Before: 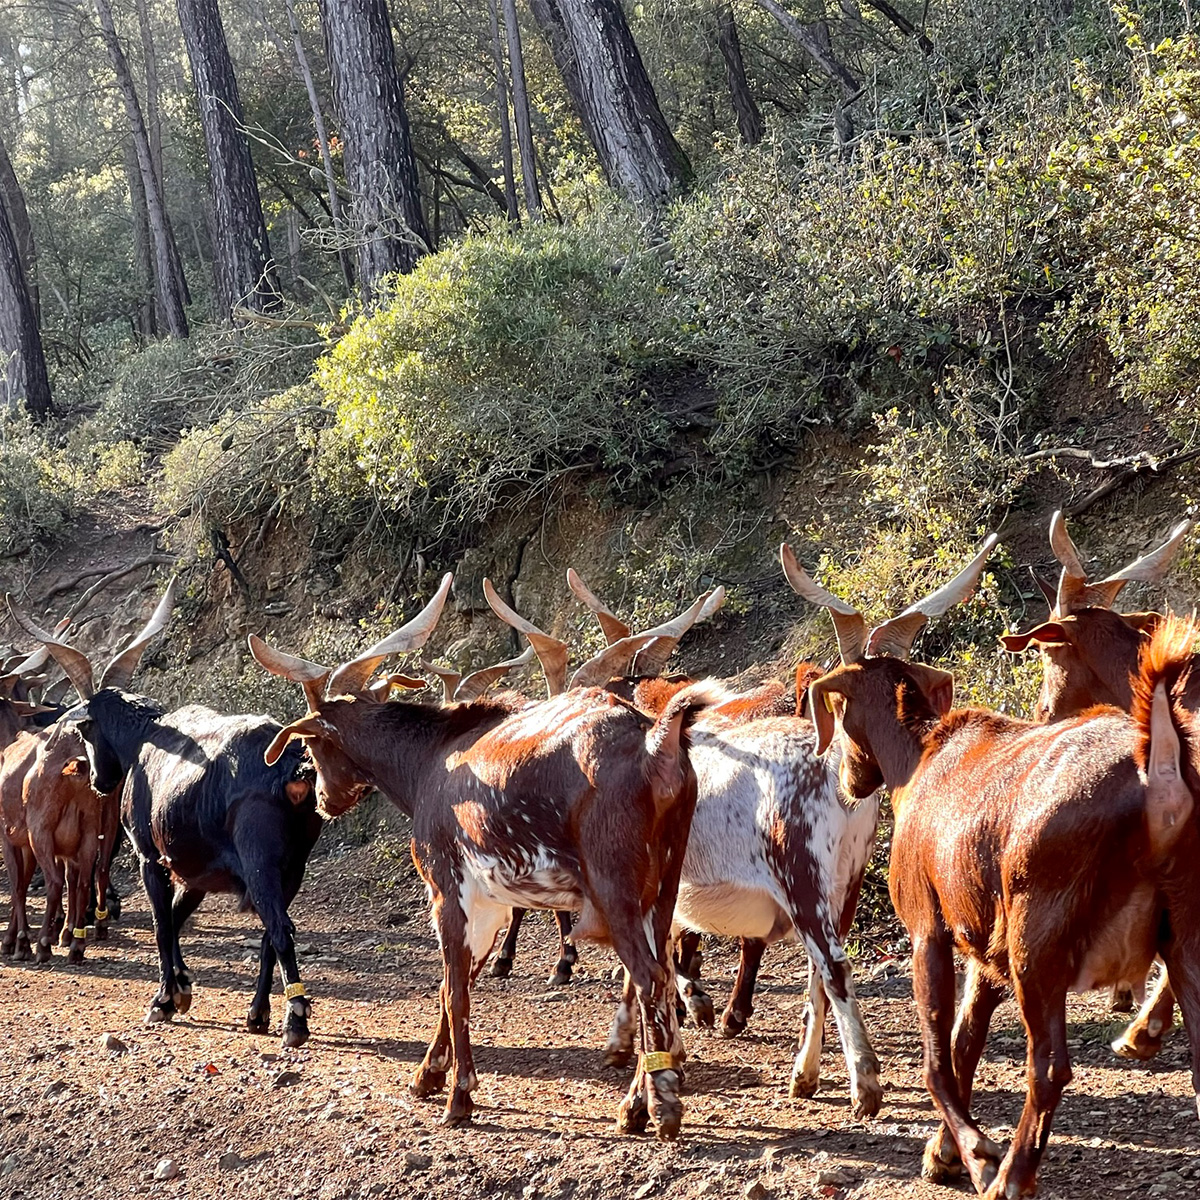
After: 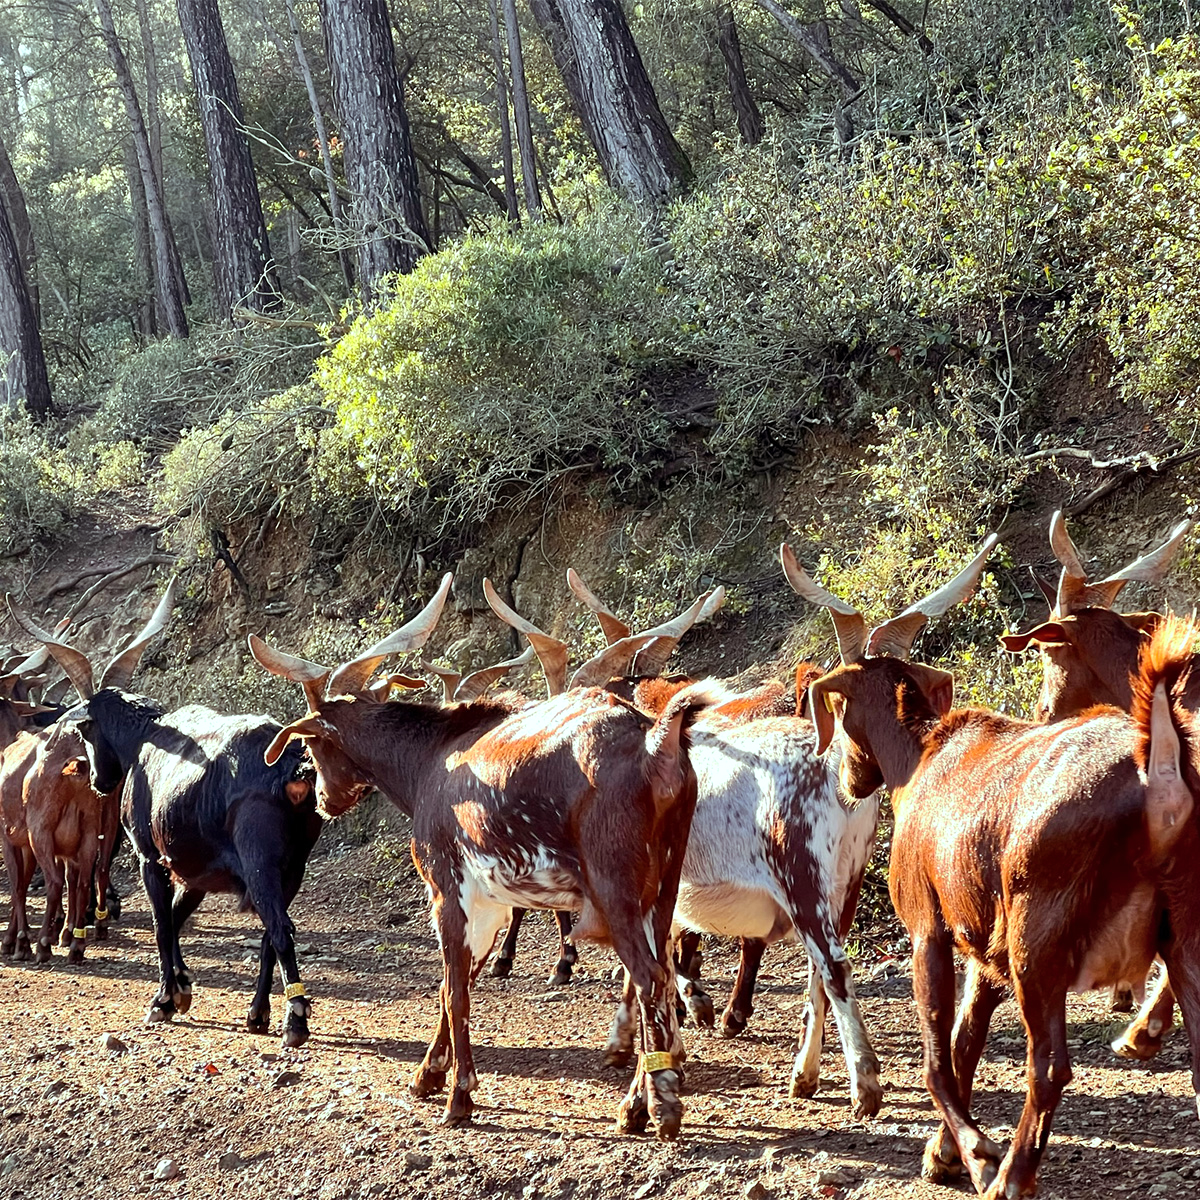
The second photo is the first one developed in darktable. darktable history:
exposure: exposure -0.066 EV, compensate exposure bias true, compensate highlight preservation false
shadows and highlights: soften with gaussian
levels: levels [0, 0.499, 1]
color balance rgb: power › luminance 0.925%, power › chroma 0.376%, power › hue 32.28°, highlights gain › luminance 19.953%, highlights gain › chroma 2.823%, highlights gain › hue 172.8°, perceptual saturation grading › global saturation 0.595%
